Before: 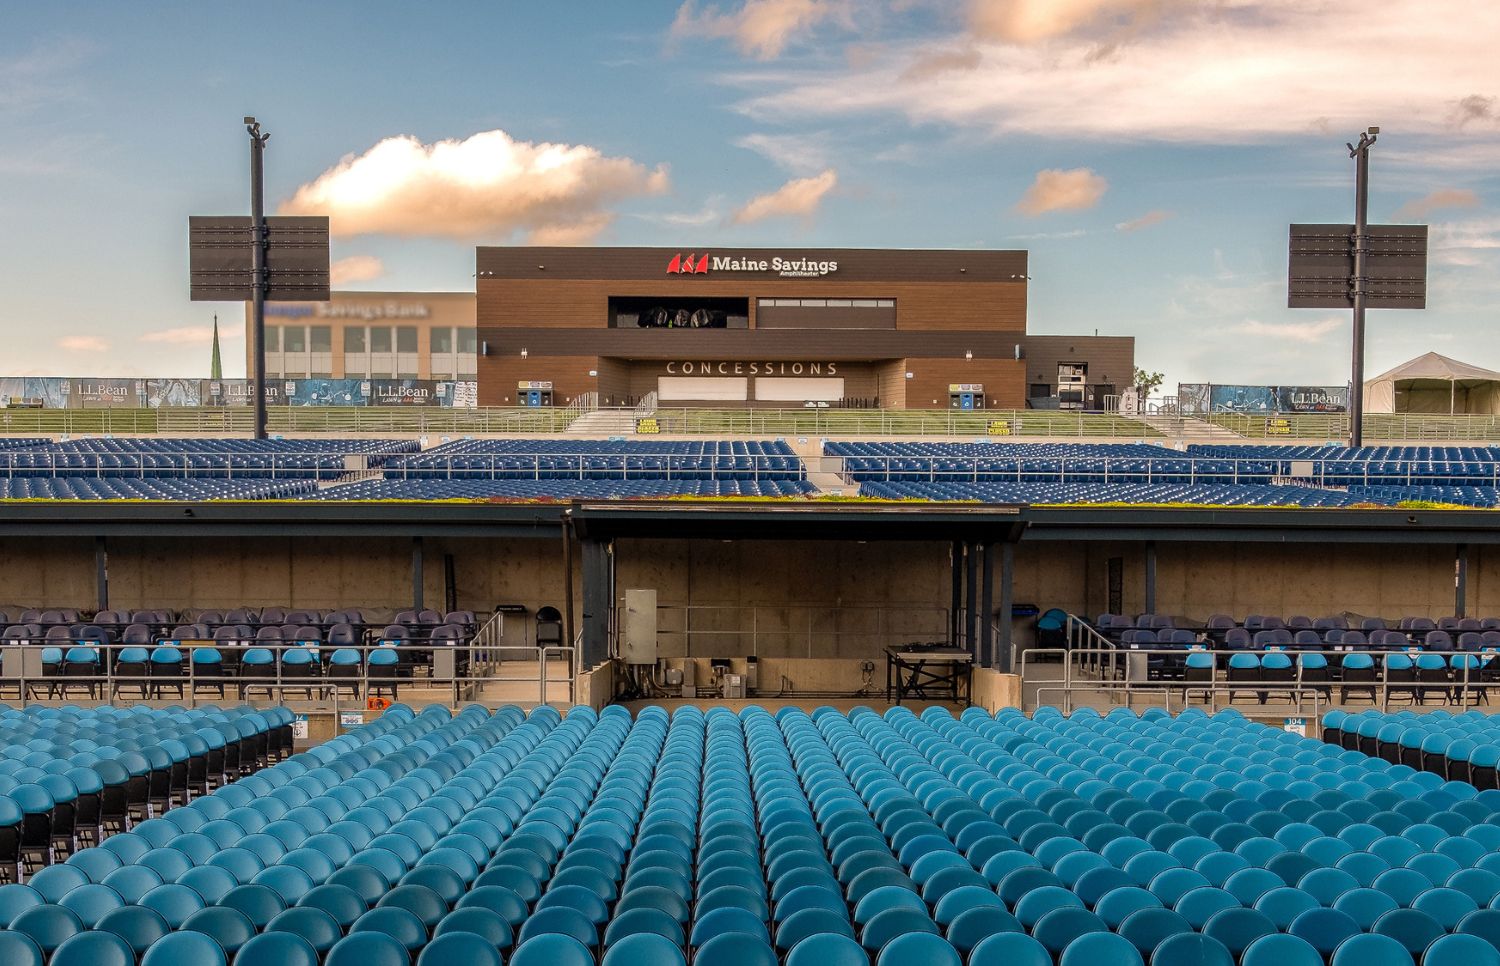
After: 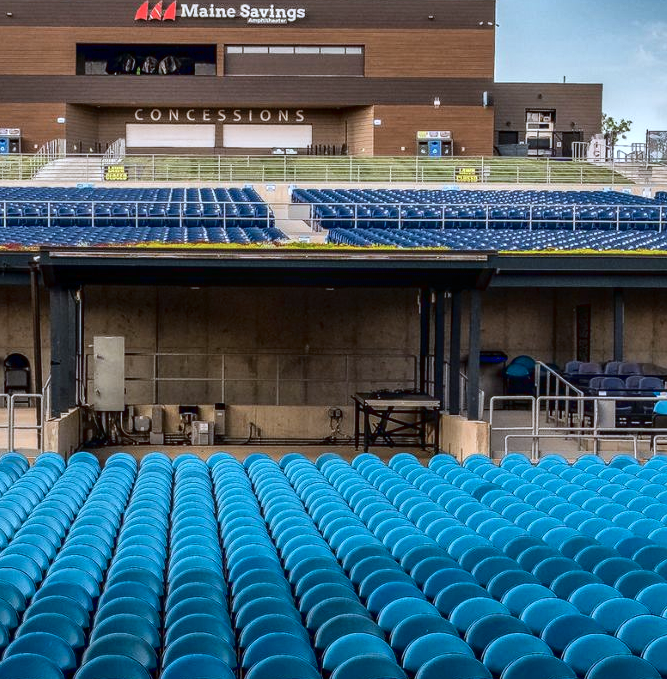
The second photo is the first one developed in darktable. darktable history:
tone curve: curves: ch0 [(0, 0.036) (0.119, 0.115) (0.466, 0.498) (0.715, 0.767) (0.817, 0.865) (1, 0.998)]; ch1 [(0, 0) (0.377, 0.424) (0.442, 0.491) (0.487, 0.498) (0.514, 0.512) (0.536, 0.577) (0.66, 0.724) (1, 1)]; ch2 [(0, 0) (0.38, 0.405) (0.463, 0.443) (0.492, 0.486) (0.526, 0.541) (0.578, 0.598) (1, 1)], color space Lab, linked channels, preserve colors none
shadows and highlights: shadows 17.9, highlights -85.21, soften with gaussian
crop: left 35.491%, top 26.249%, right 20.007%, bottom 3.407%
local contrast: detail 130%
color calibration: x 0.38, y 0.39, temperature 4083.33 K
